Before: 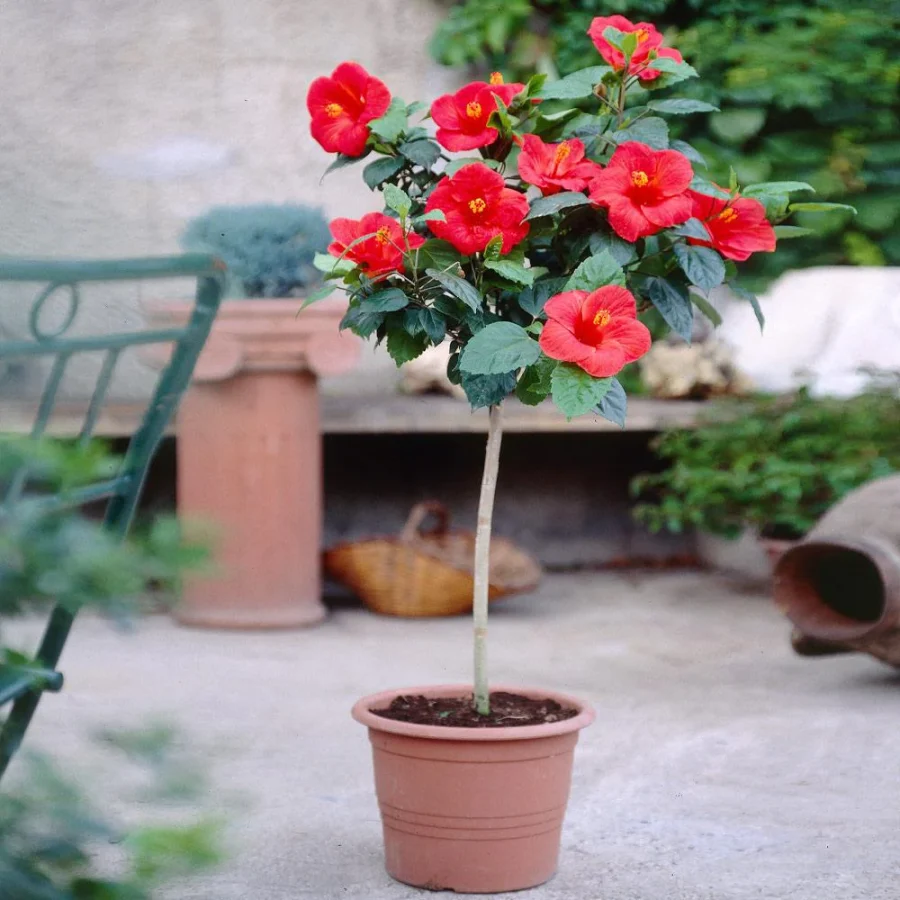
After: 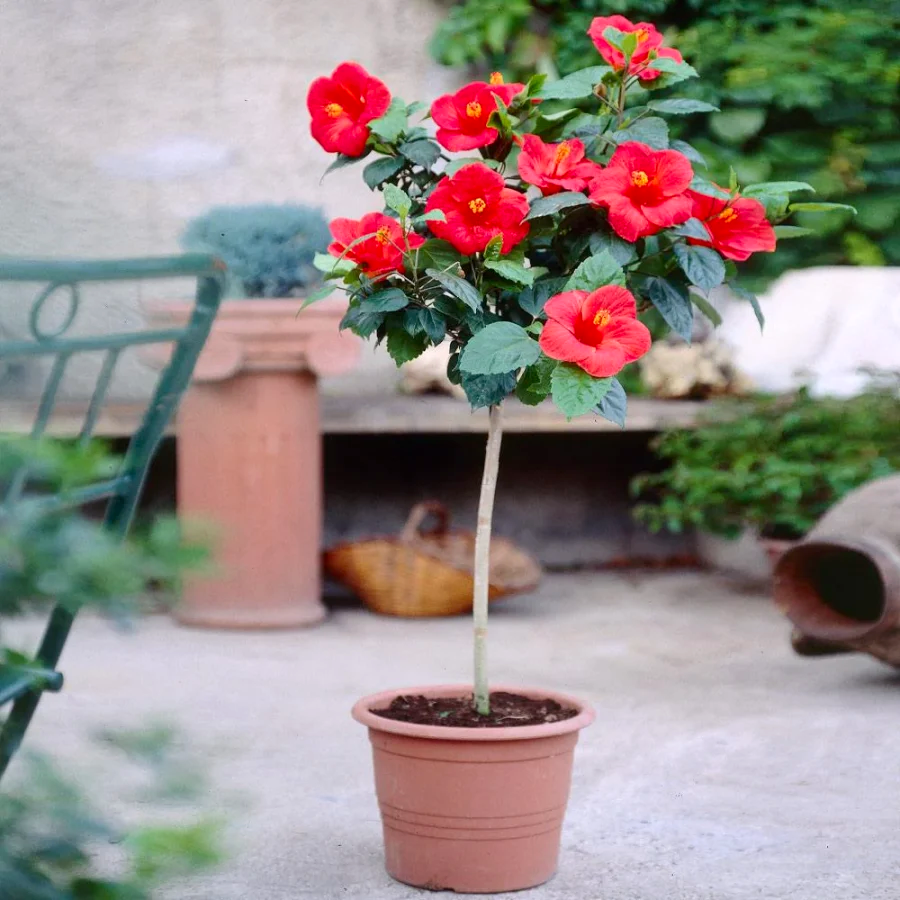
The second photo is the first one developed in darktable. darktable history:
contrast brightness saturation: contrast 0.1, brightness 0.03, saturation 0.09
exposure: black level correction 0.001, compensate highlight preservation false
